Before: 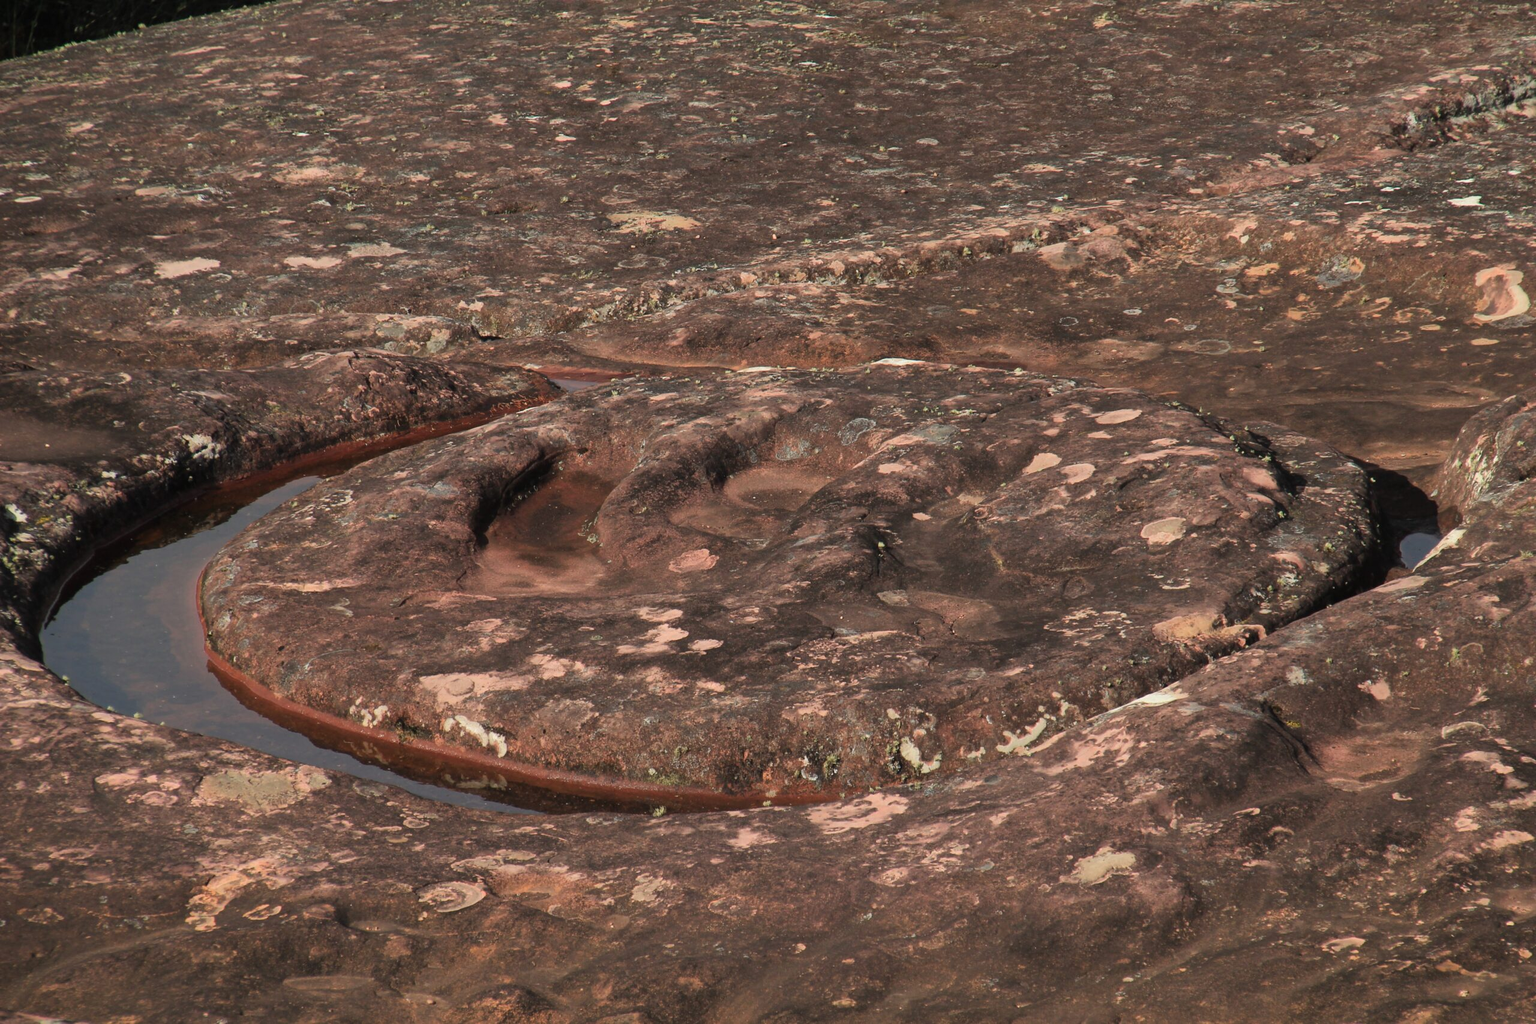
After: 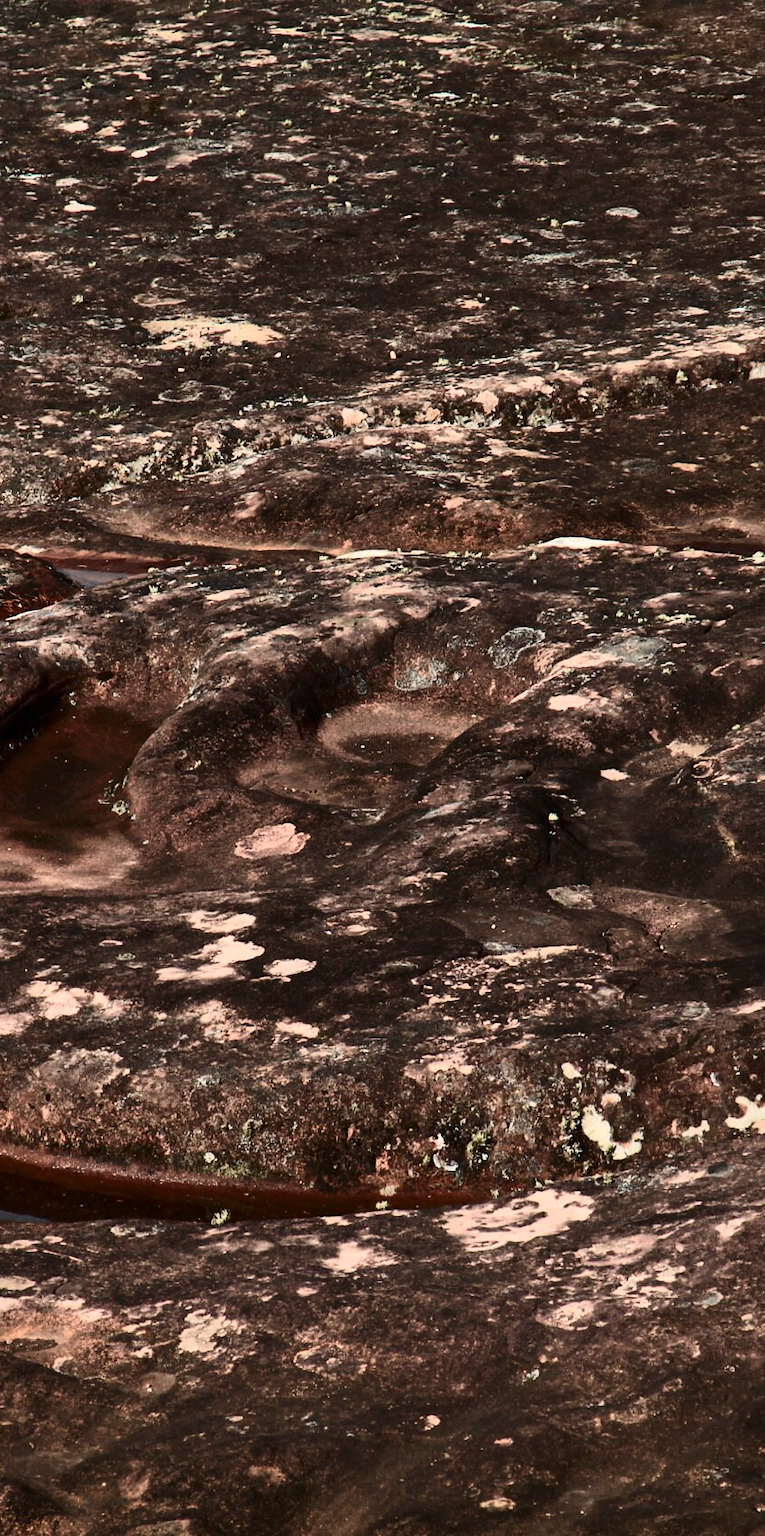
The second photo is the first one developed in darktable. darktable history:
crop: left 33.36%, right 33.36%
contrast brightness saturation: contrast 0.5, saturation -0.1
